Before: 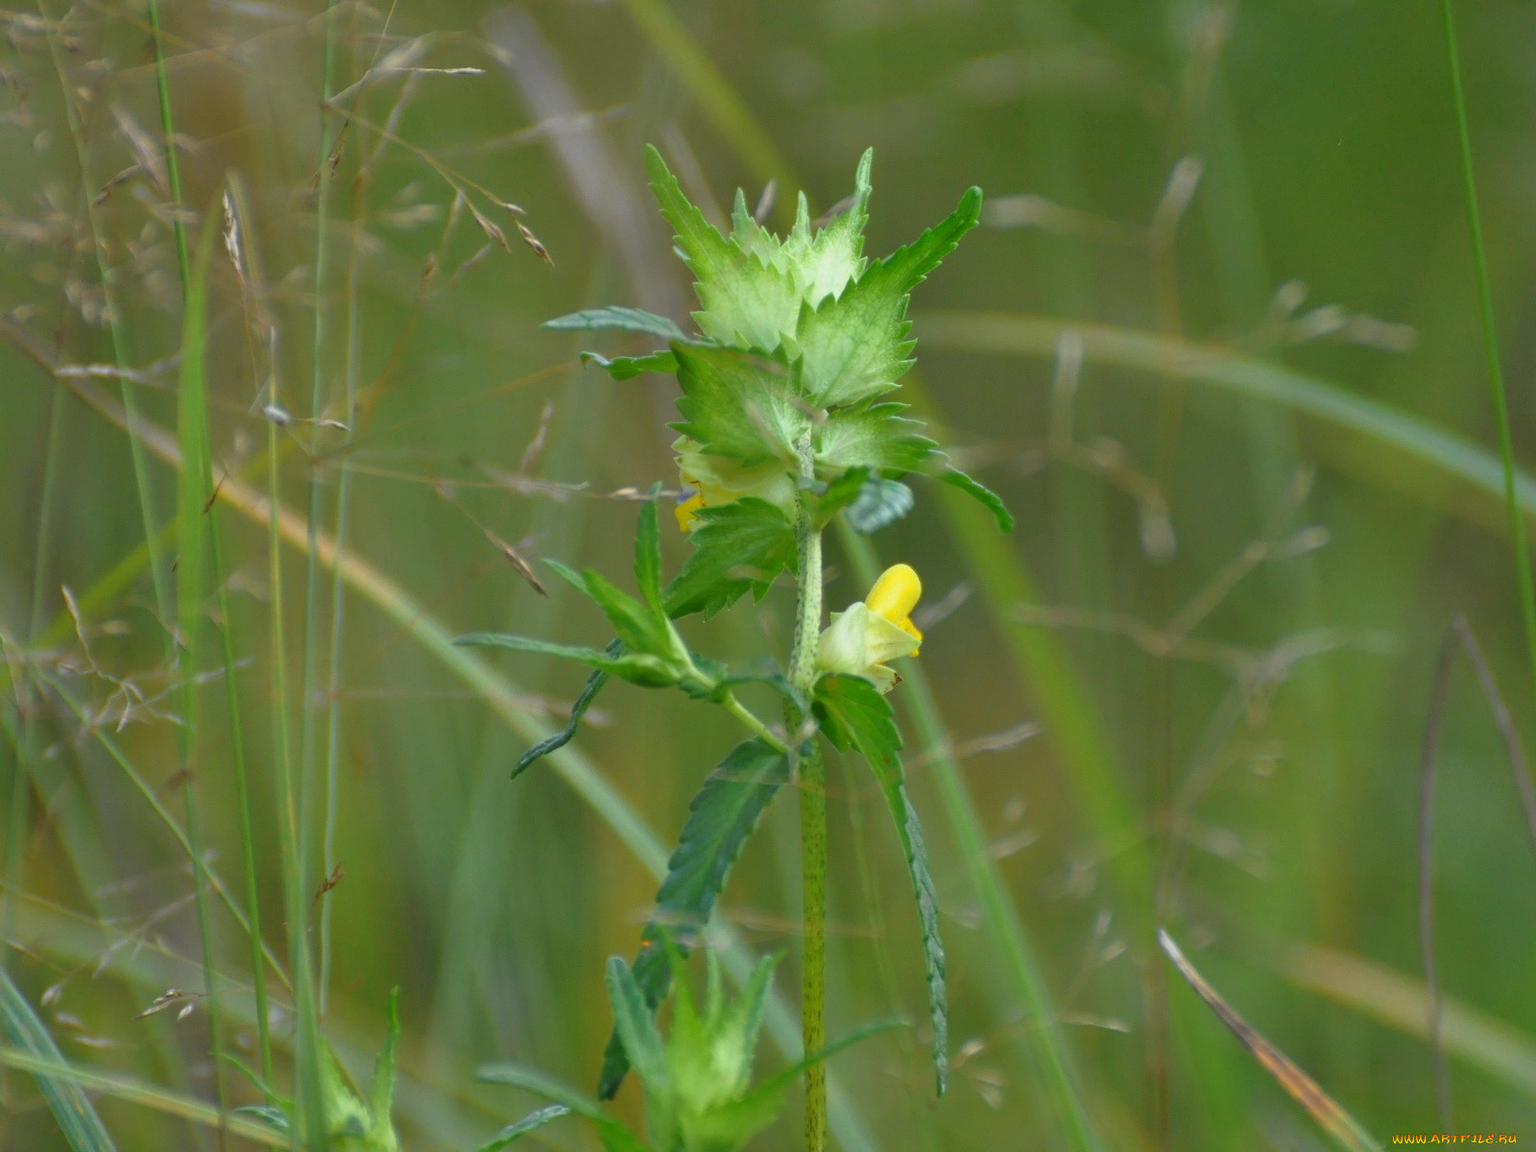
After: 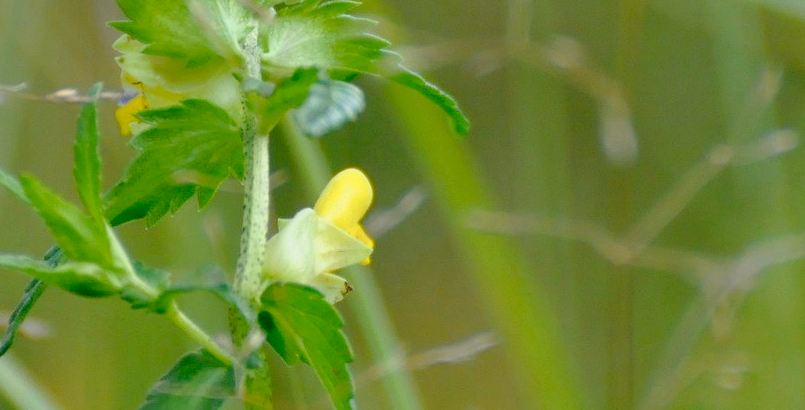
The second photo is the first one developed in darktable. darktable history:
tone curve: curves: ch0 [(0, 0) (0.003, 0.01) (0.011, 0.01) (0.025, 0.011) (0.044, 0.019) (0.069, 0.032) (0.1, 0.054) (0.136, 0.088) (0.177, 0.138) (0.224, 0.214) (0.277, 0.297) (0.335, 0.391) (0.399, 0.469) (0.468, 0.551) (0.543, 0.622) (0.623, 0.699) (0.709, 0.775) (0.801, 0.85) (0.898, 0.929) (1, 1)], preserve colors none
crop: left 36.717%, top 34.996%, right 12.96%, bottom 30.807%
